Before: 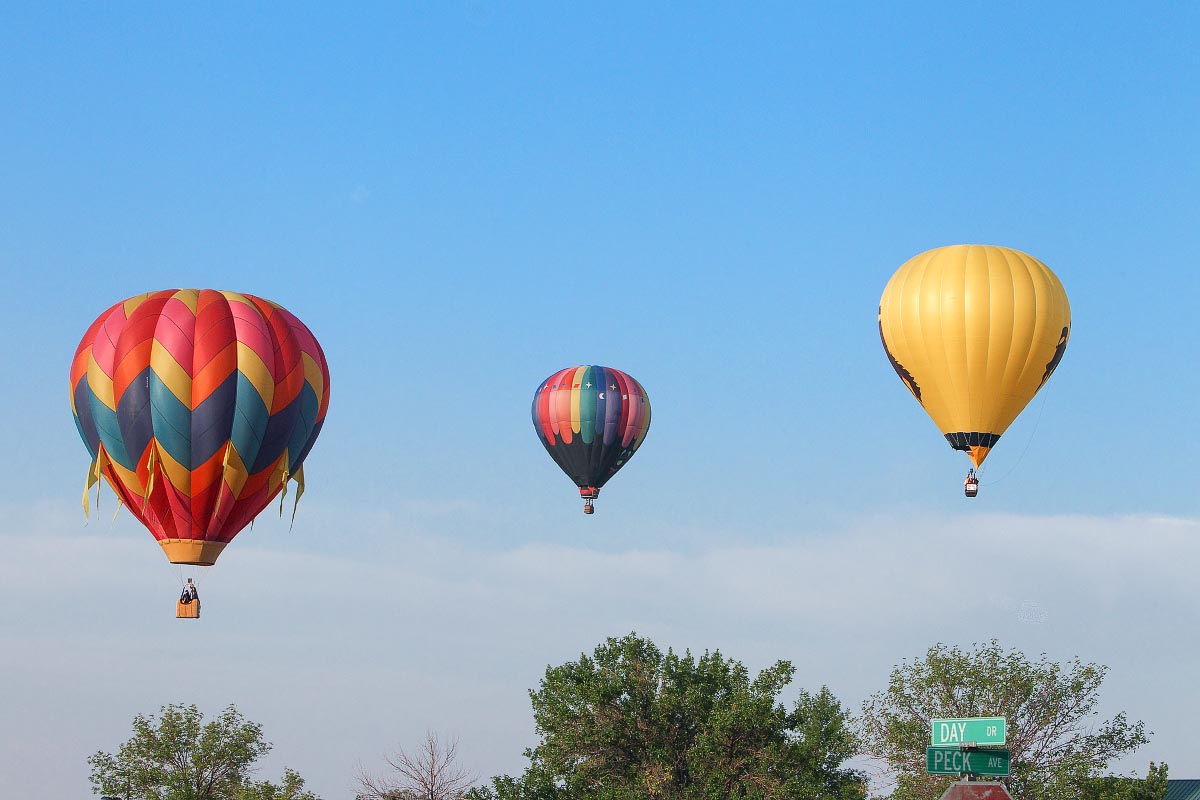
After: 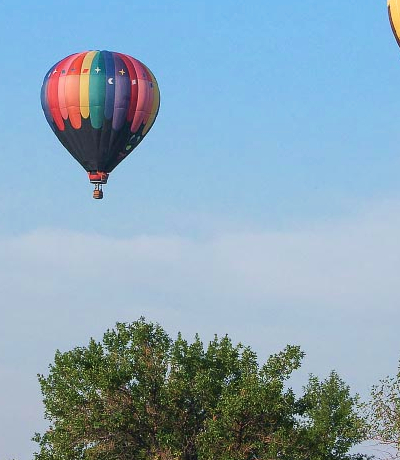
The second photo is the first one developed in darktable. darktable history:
velvia: on, module defaults
crop: left 40.945%, top 39.381%, right 25.681%, bottom 3.034%
